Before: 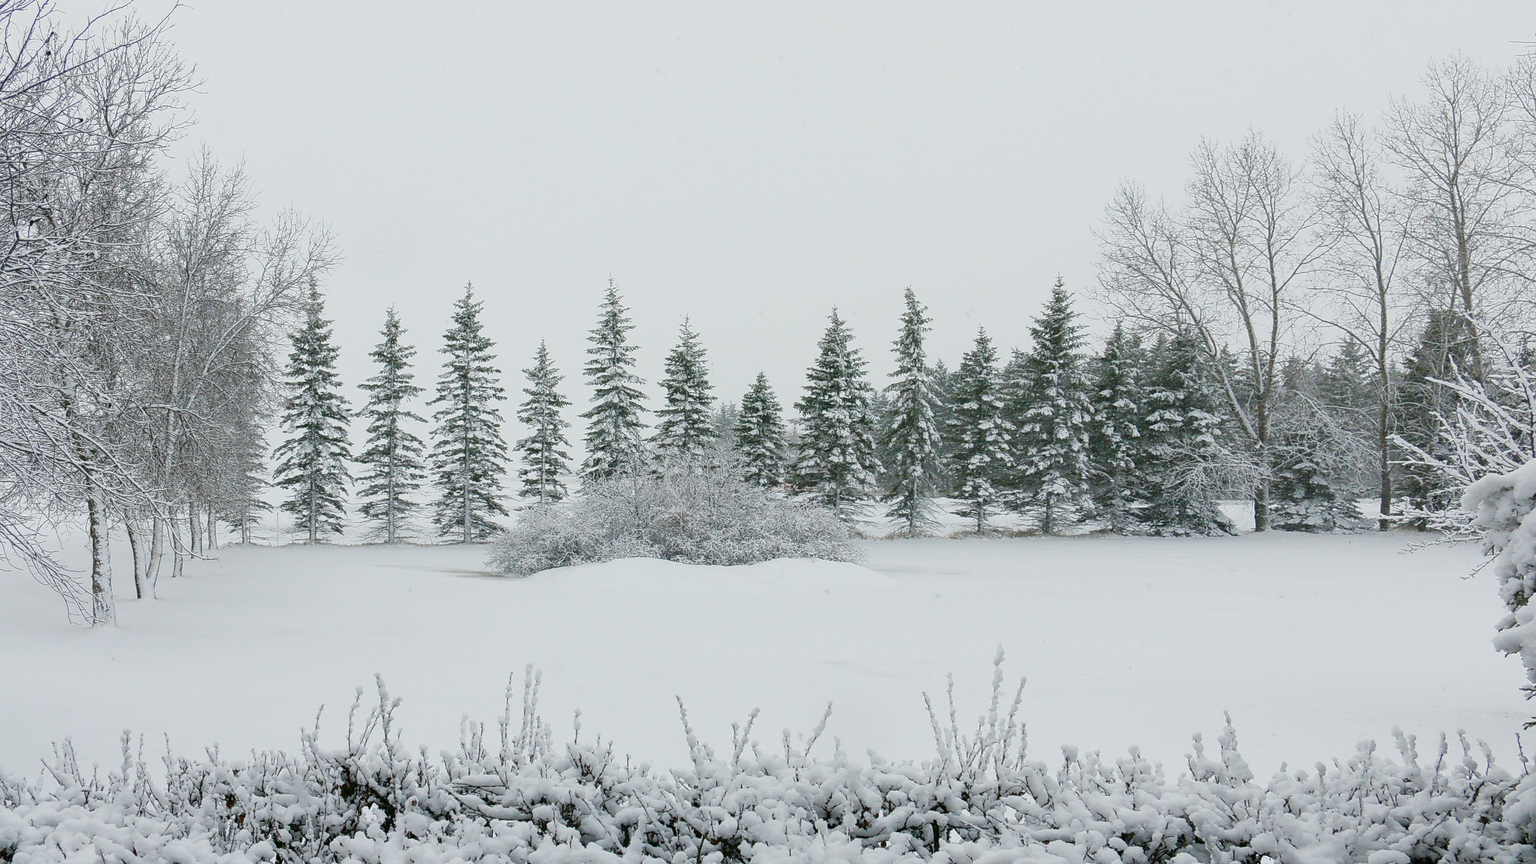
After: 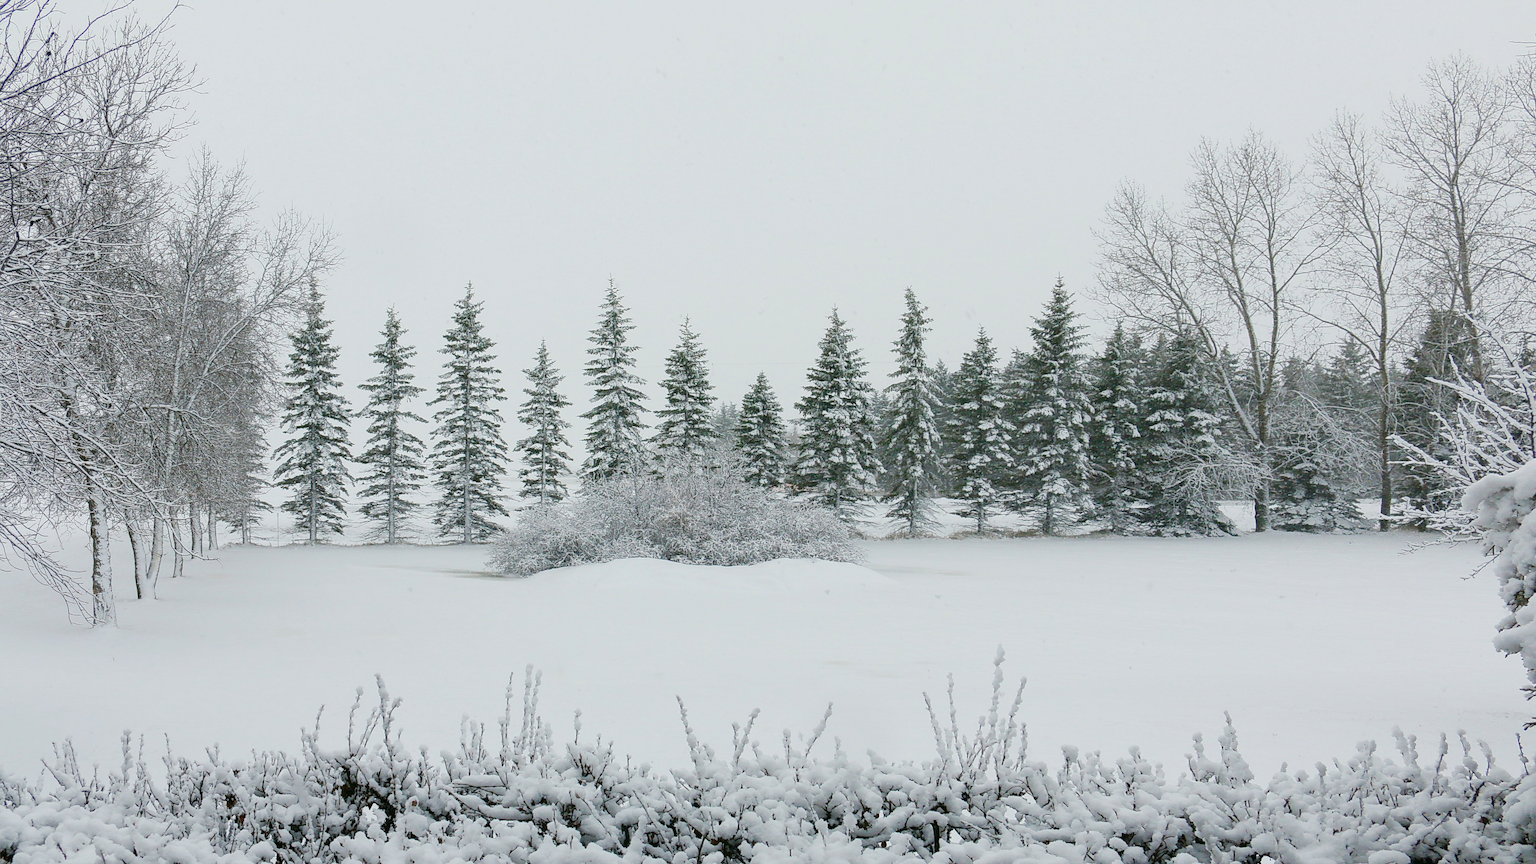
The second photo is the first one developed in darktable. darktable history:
contrast brightness saturation: contrast 0.038, saturation 0.072
